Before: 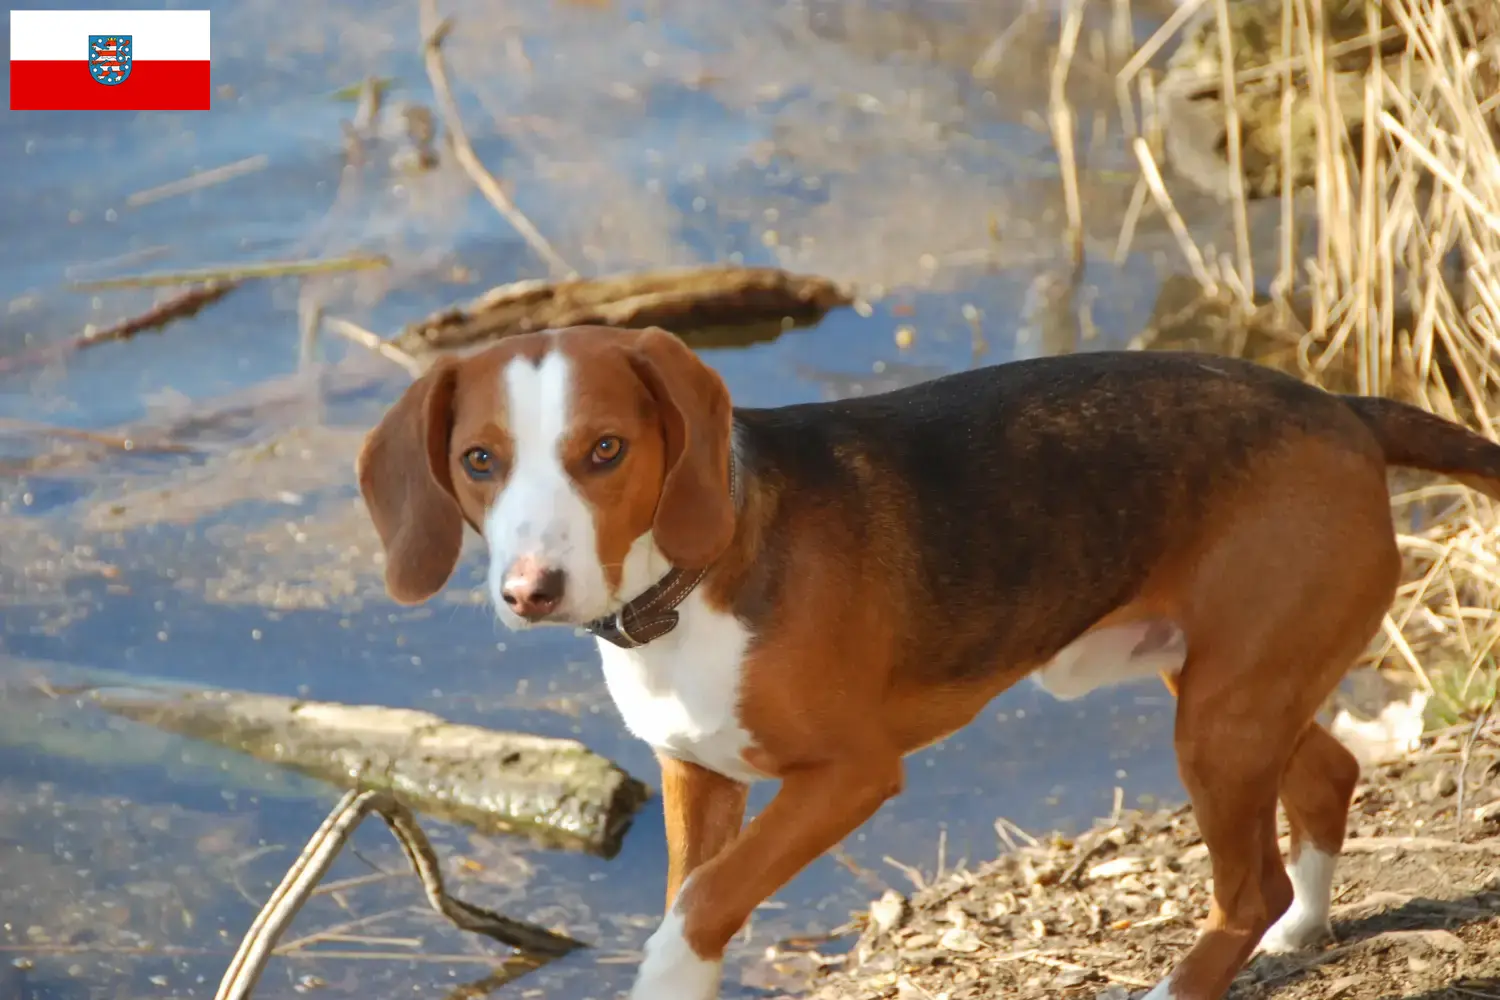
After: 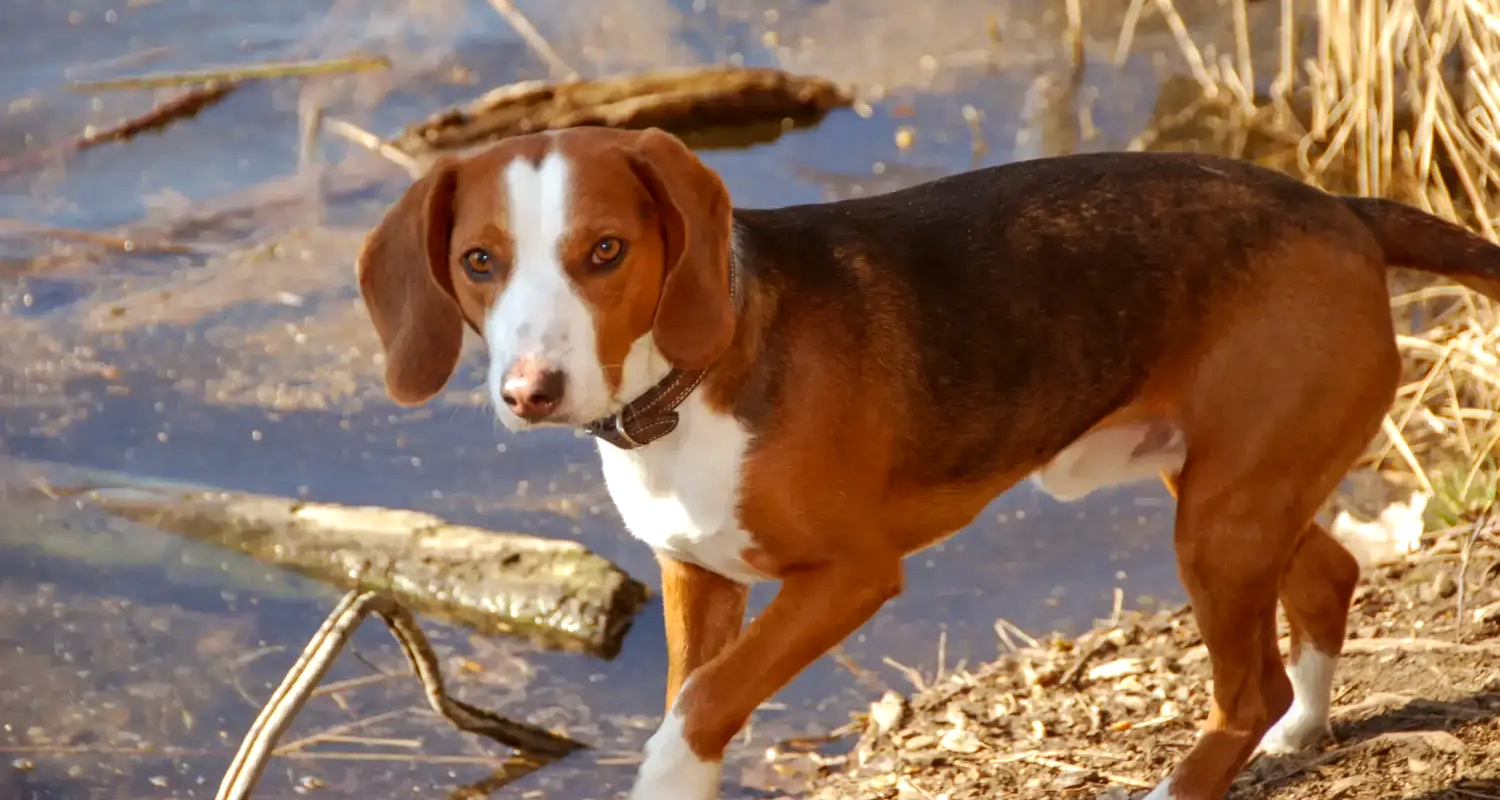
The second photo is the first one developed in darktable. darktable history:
local contrast: on, module defaults
crop and rotate: top 19.998%
rgb levels: mode RGB, independent channels, levels [[0, 0.5, 1], [0, 0.521, 1], [0, 0.536, 1]]
